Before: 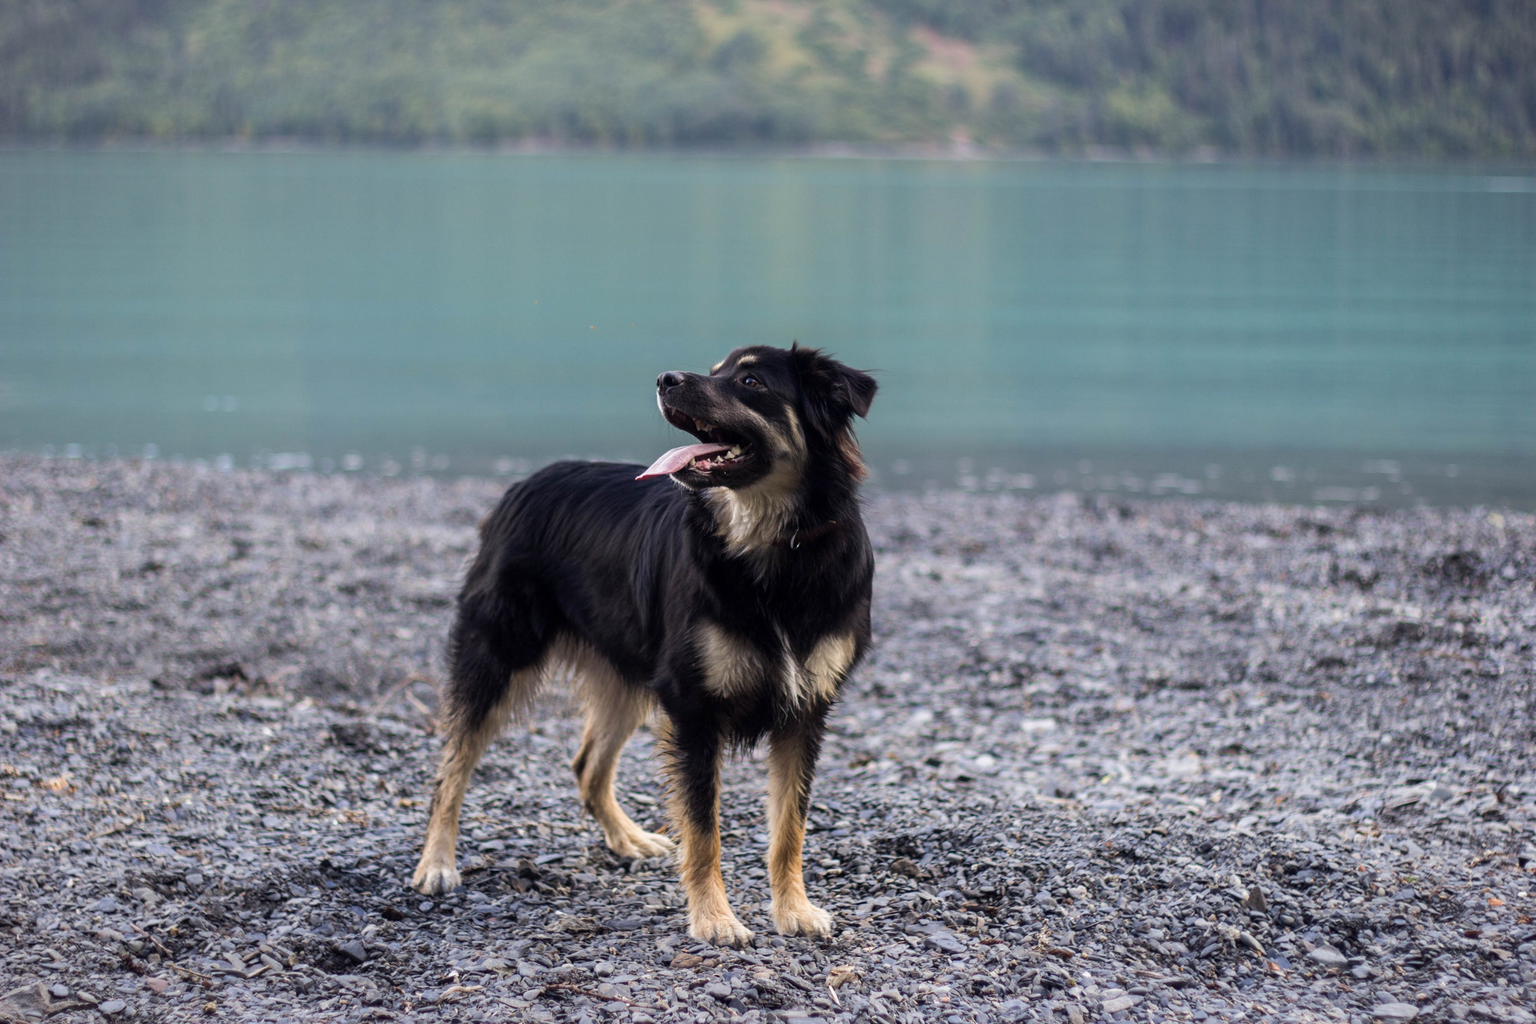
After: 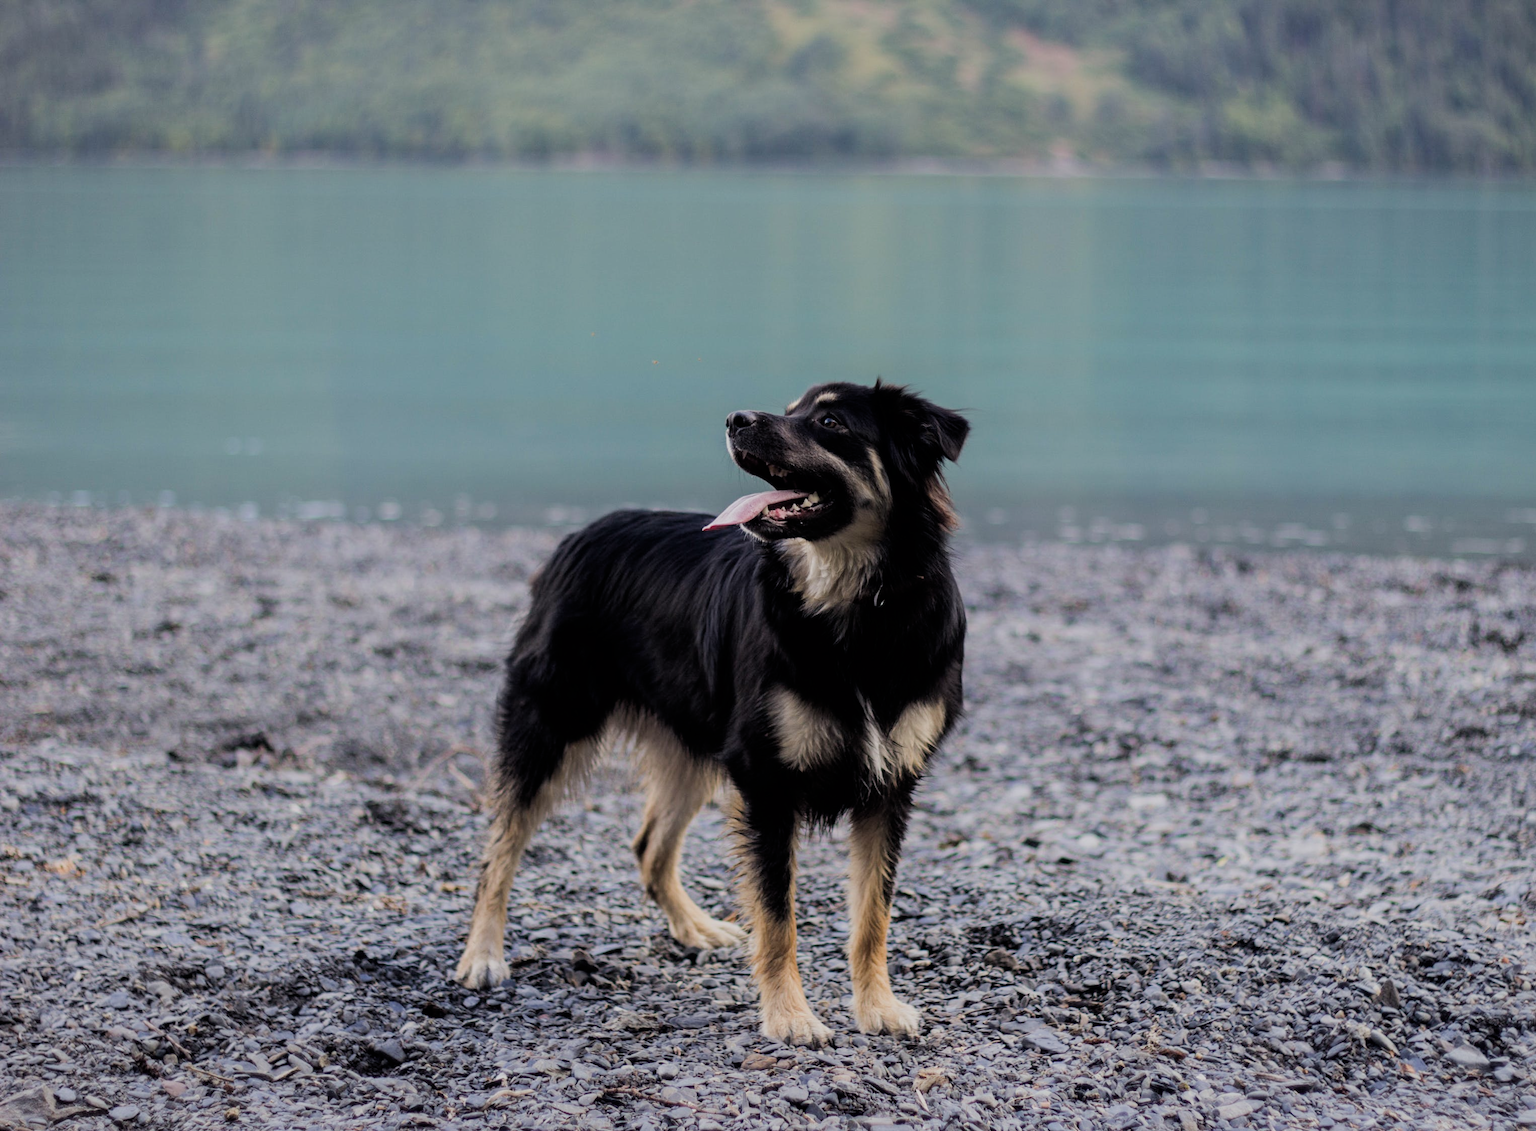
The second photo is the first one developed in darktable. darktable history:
filmic rgb: black relative exposure -6.67 EV, white relative exposure 4.56 EV, hardness 3.23, iterations of high-quality reconstruction 0
crop: right 9.482%, bottom 0.026%
